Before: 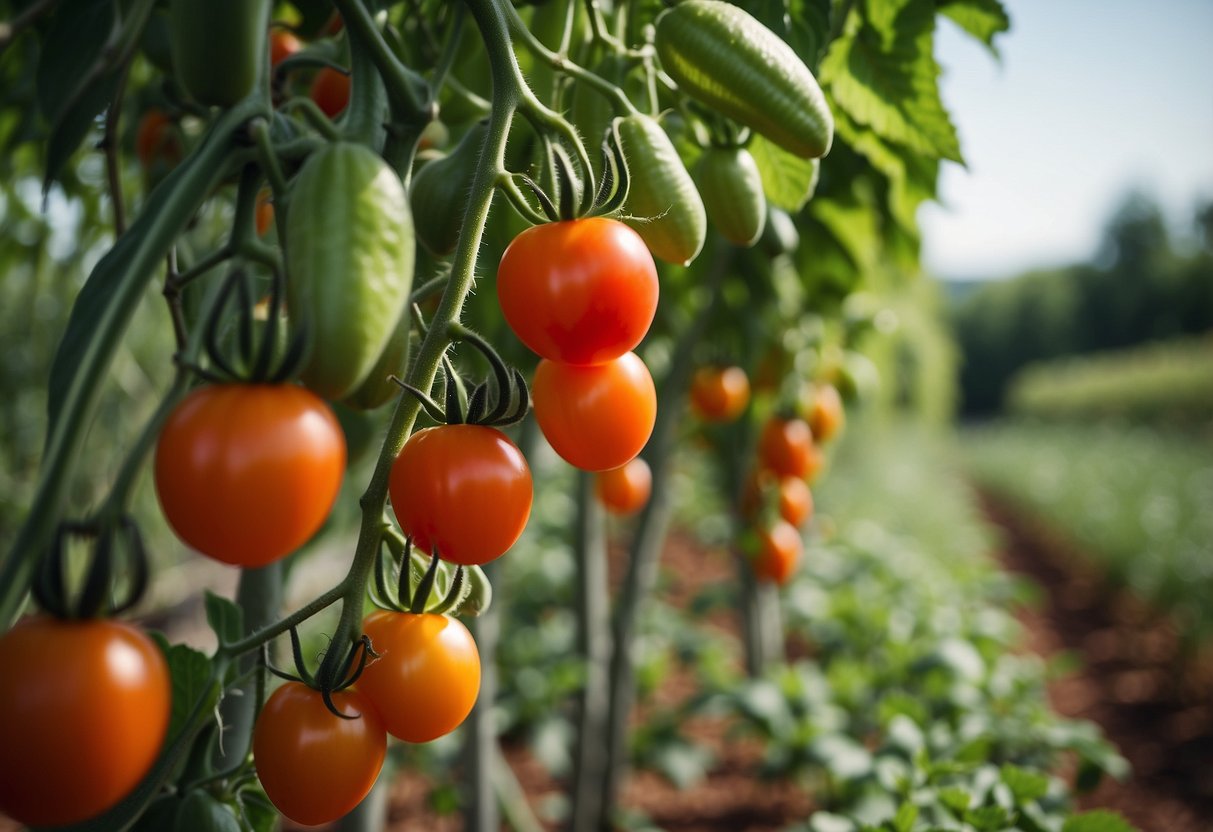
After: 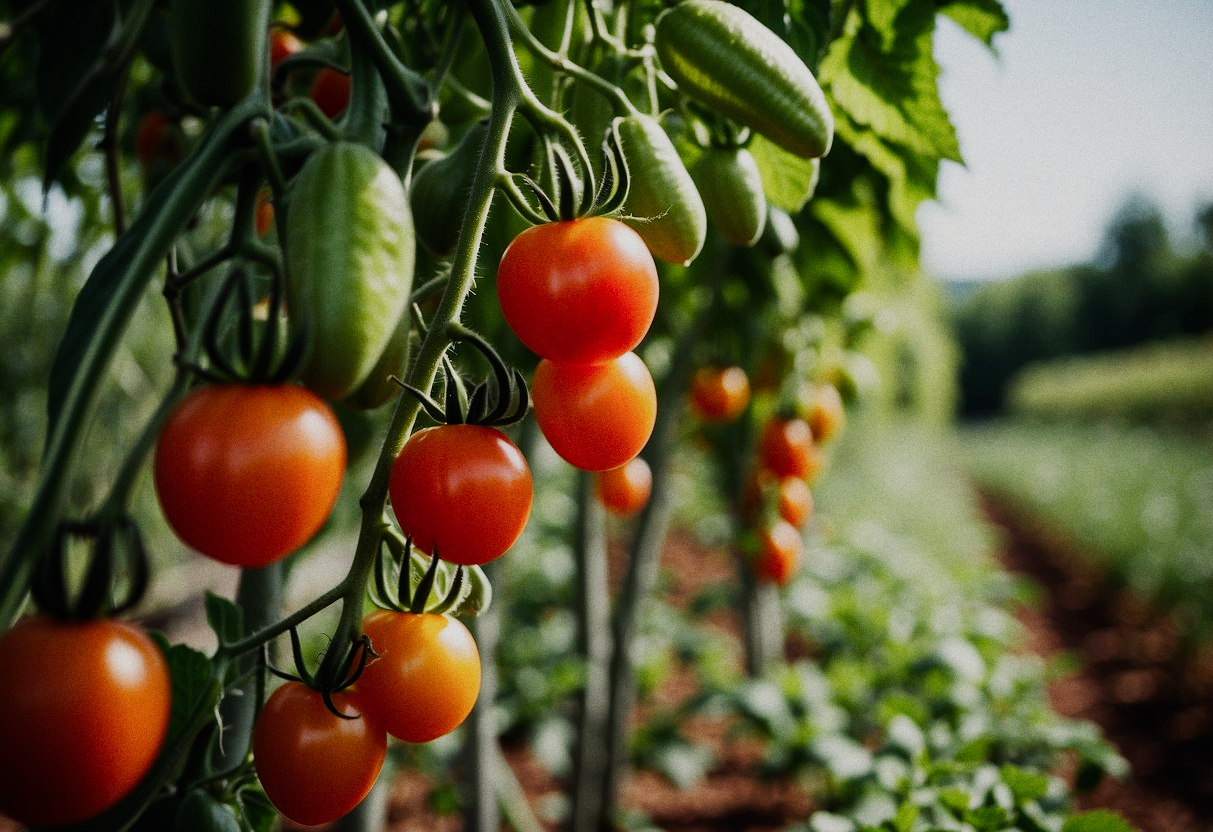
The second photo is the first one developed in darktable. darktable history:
grain: on, module defaults
sigmoid: skew -0.2, preserve hue 0%, red attenuation 0.1, red rotation 0.035, green attenuation 0.1, green rotation -0.017, blue attenuation 0.15, blue rotation -0.052, base primaries Rec2020
